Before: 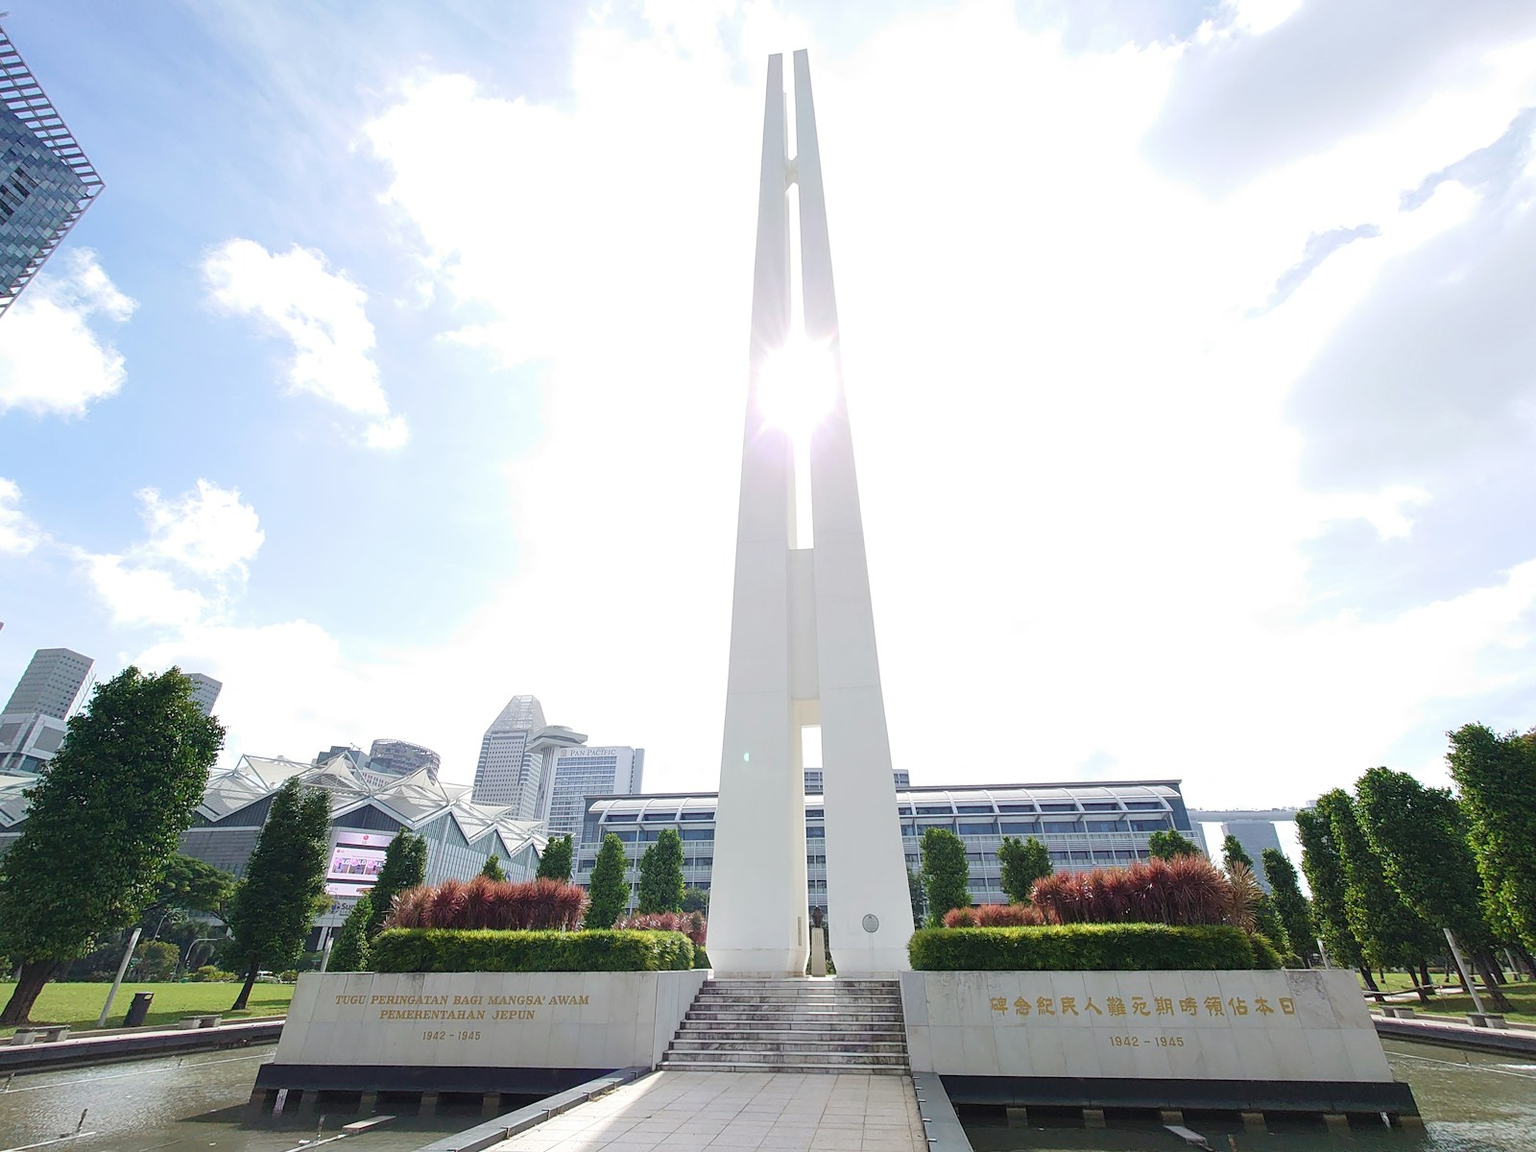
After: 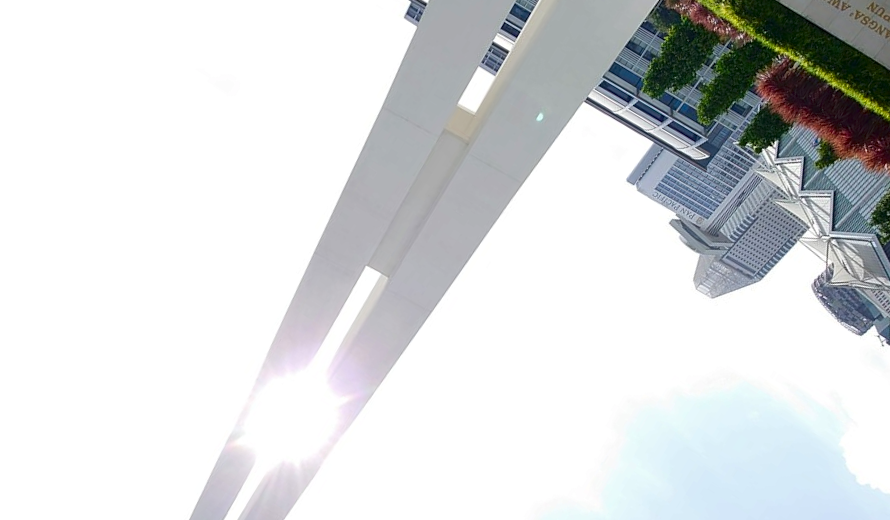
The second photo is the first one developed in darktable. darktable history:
crop and rotate: angle 148.3°, left 9.161%, top 15.681%, right 4.48%, bottom 16.975%
contrast brightness saturation: brightness -0.248, saturation 0.198
